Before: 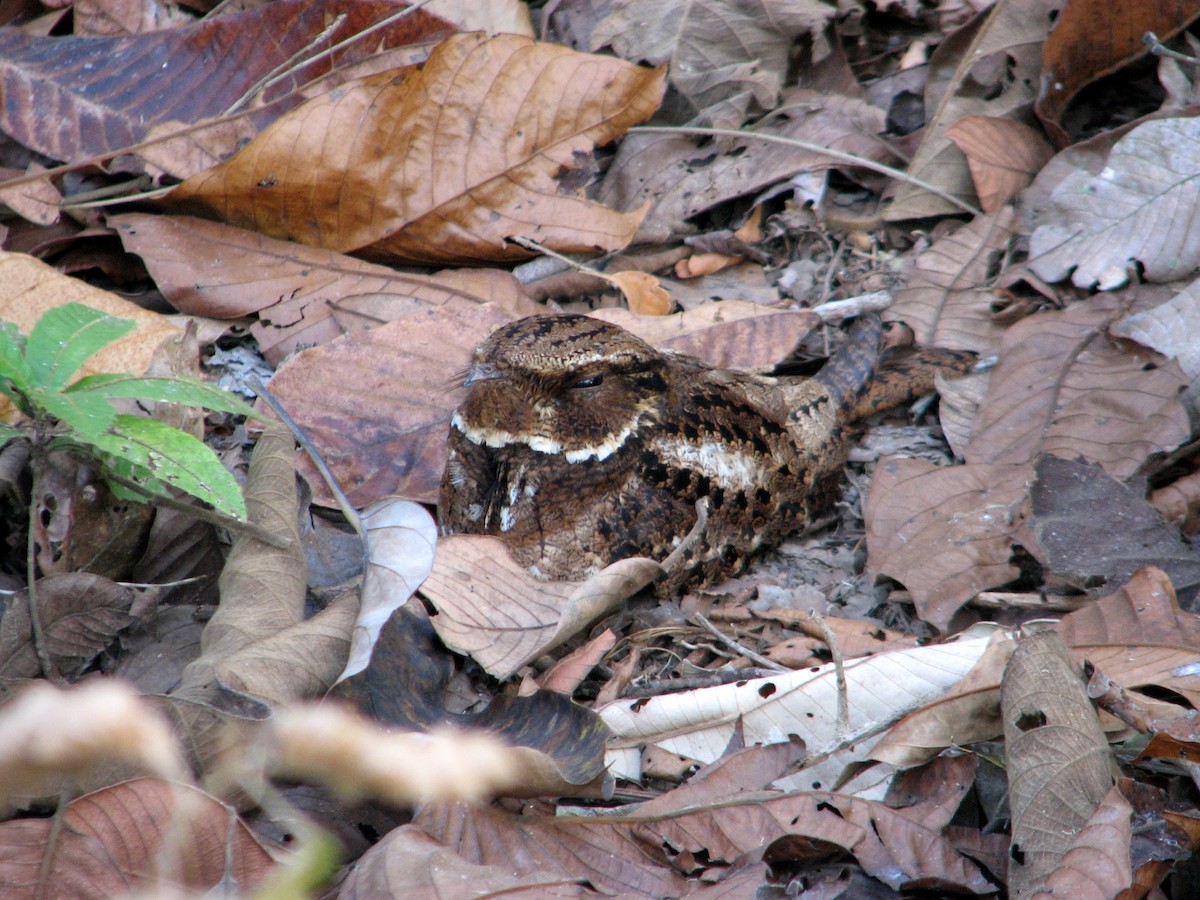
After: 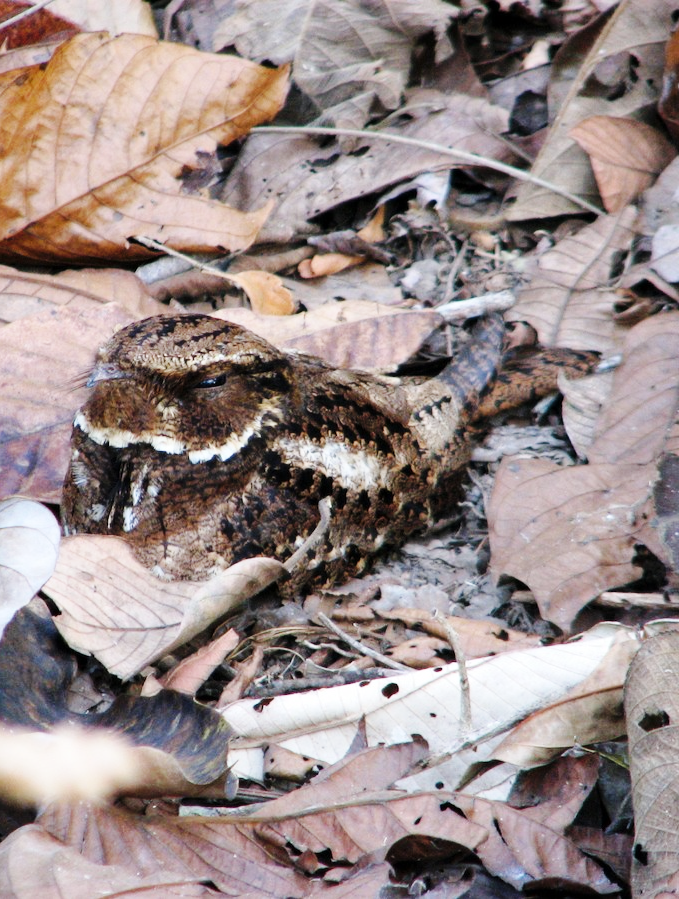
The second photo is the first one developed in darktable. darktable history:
crop: left 31.458%, top 0%, right 11.876%
color zones: curves: ch0 [(0, 0.613) (0.01, 0.613) (0.245, 0.448) (0.498, 0.529) (0.642, 0.665) (0.879, 0.777) (0.99, 0.613)]; ch1 [(0, 0) (0.143, 0) (0.286, 0) (0.429, 0) (0.571, 0) (0.714, 0) (0.857, 0)], mix -93.41%
base curve: curves: ch0 [(0, 0) (0.032, 0.025) (0.121, 0.166) (0.206, 0.329) (0.605, 0.79) (1, 1)], preserve colors none
